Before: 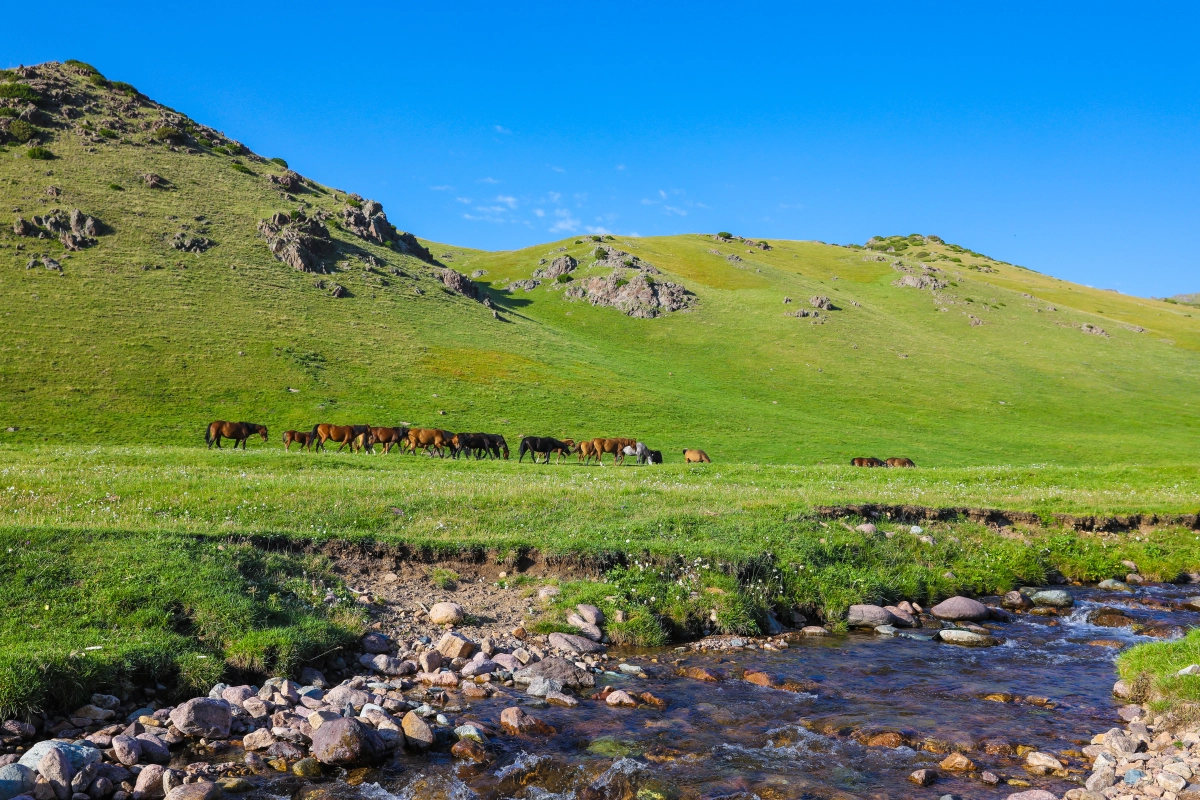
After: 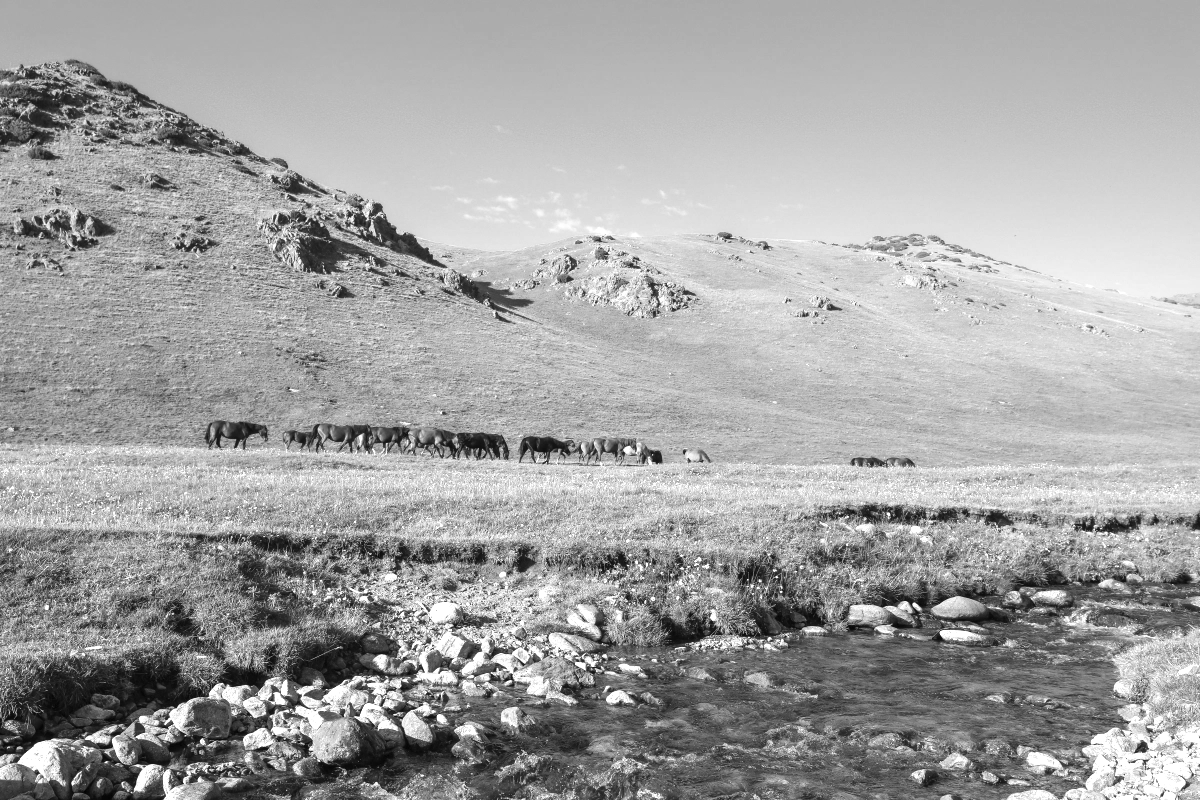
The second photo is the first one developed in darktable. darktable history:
monochrome: on, module defaults
exposure: black level correction 0, exposure 0.9 EV, compensate highlight preservation false
color calibration: illuminant as shot in camera, x 0.358, y 0.373, temperature 4628.91 K
